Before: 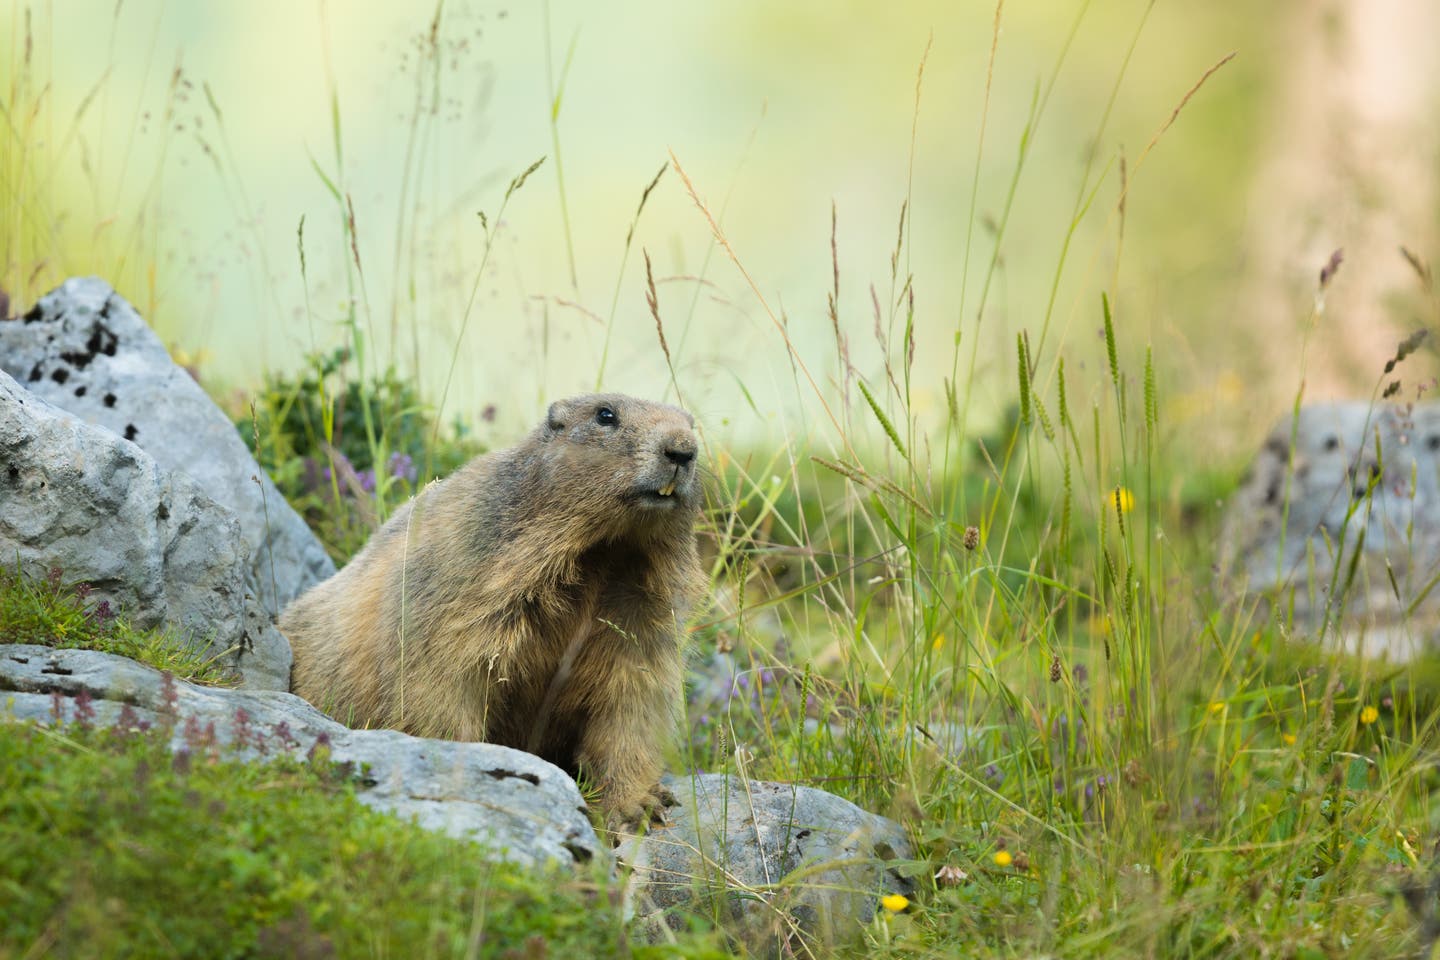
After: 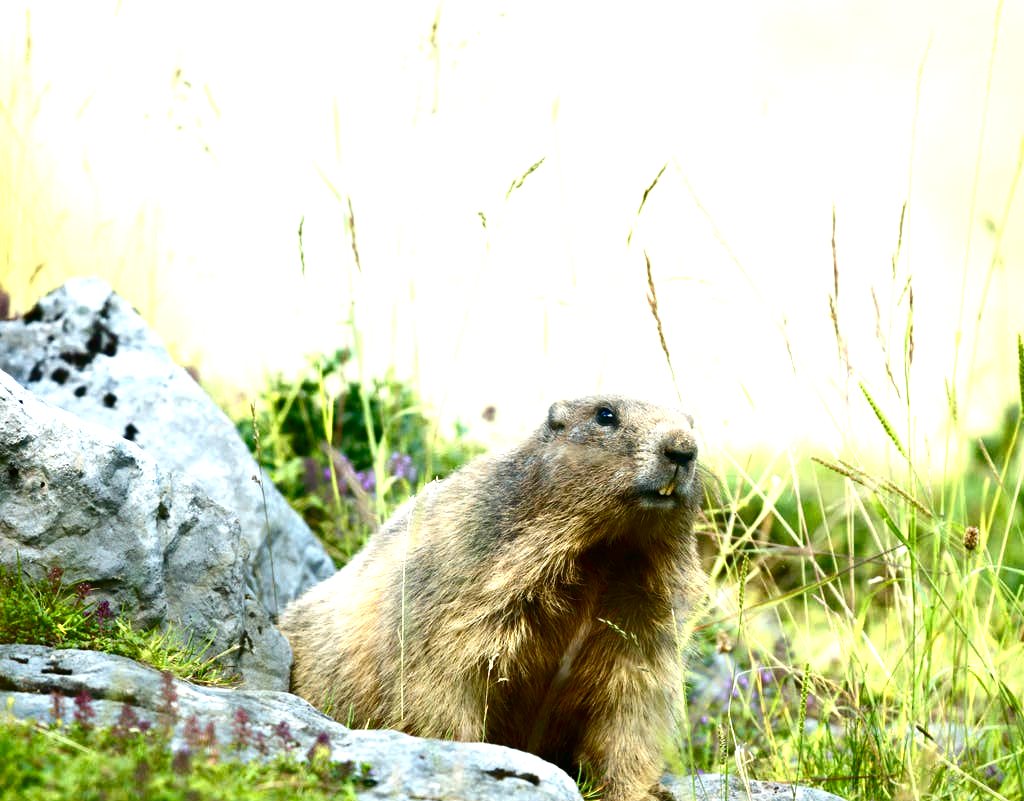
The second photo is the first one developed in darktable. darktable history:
exposure: black level correction 0, exposure 0.897 EV, compensate exposure bias true, compensate highlight preservation false
color balance rgb: power › hue 73.95°, linear chroma grading › global chroma 14.518%, perceptual saturation grading › global saturation 20%, perceptual saturation grading › highlights -49.133%, perceptual saturation grading › shadows 25.18%, saturation formula JzAzBz (2021)
crop: right 28.884%, bottom 16.499%
contrast brightness saturation: brightness -0.25, saturation 0.203
